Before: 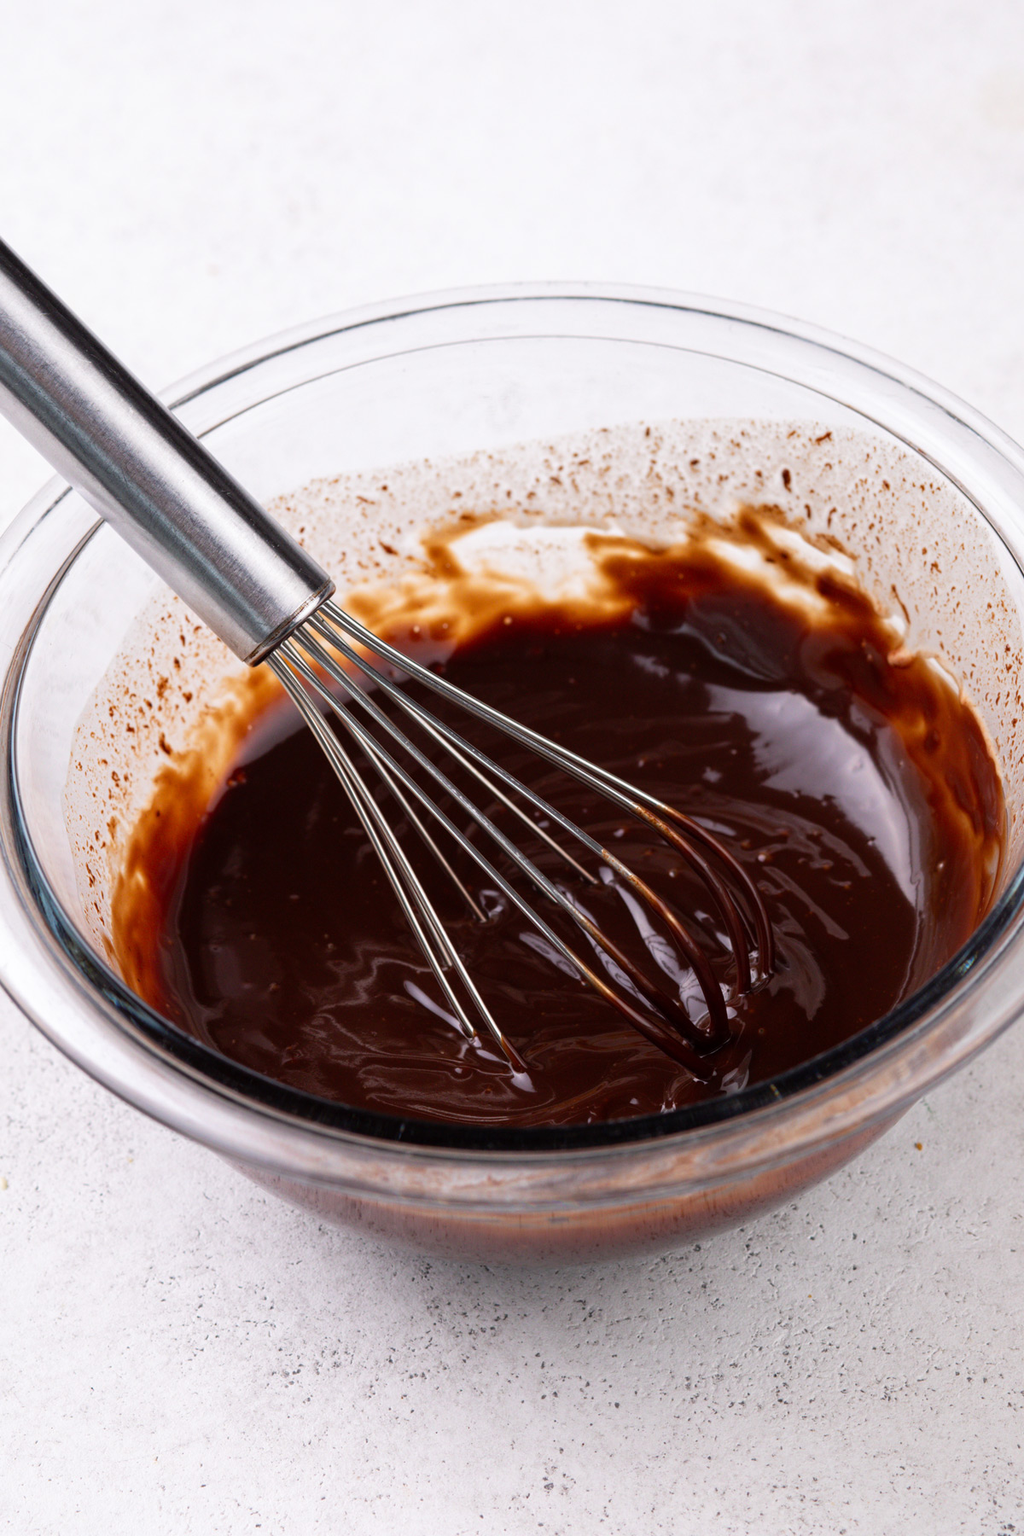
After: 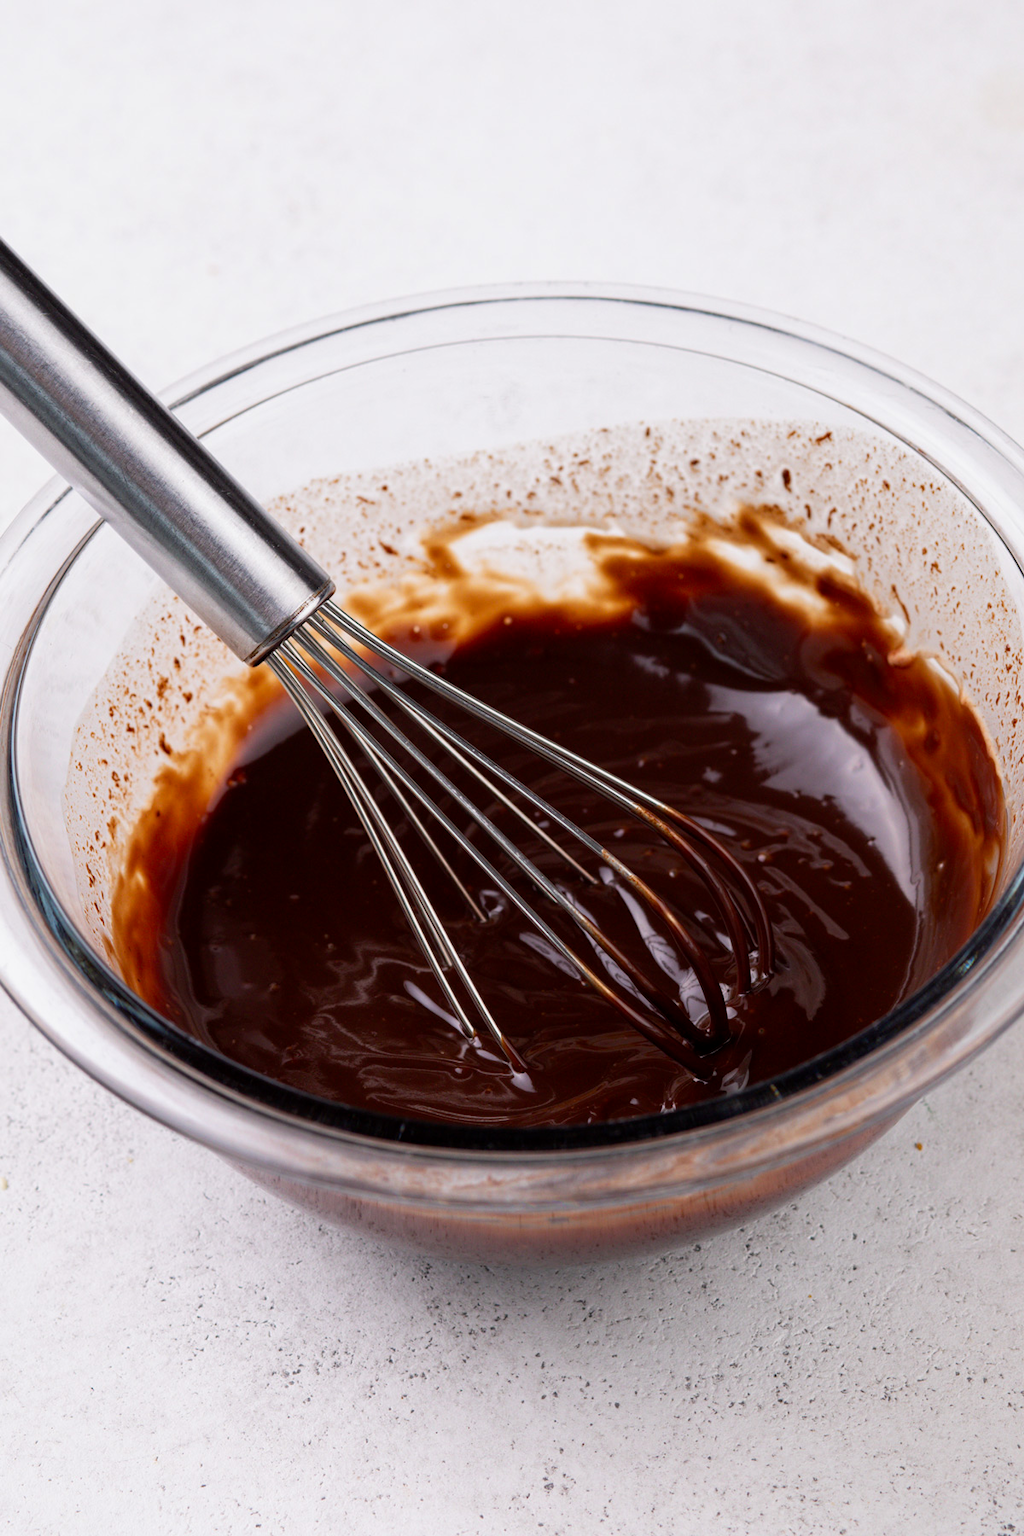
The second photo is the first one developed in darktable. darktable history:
exposure: black level correction 0.002, exposure -0.104 EV, compensate highlight preservation false
